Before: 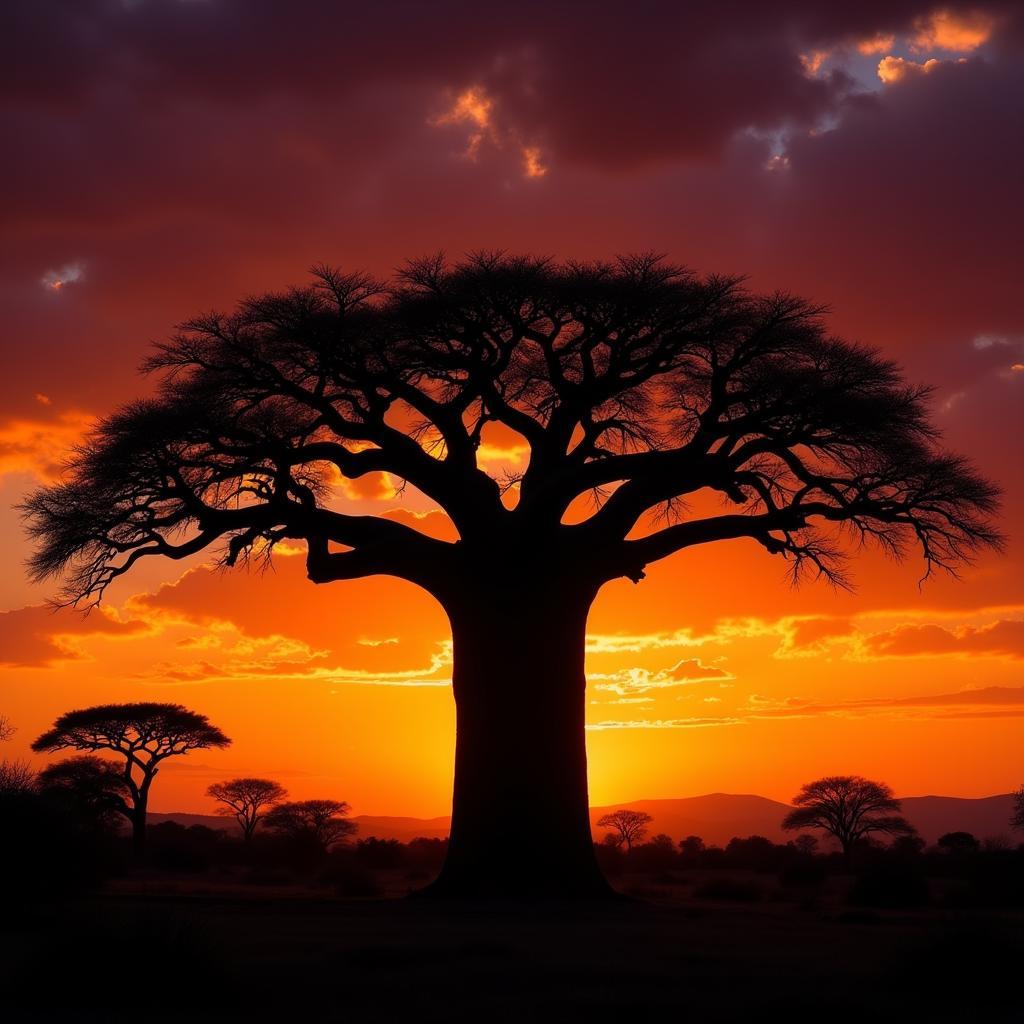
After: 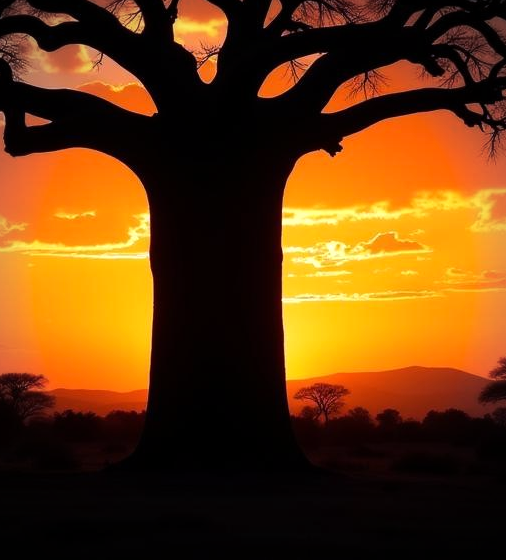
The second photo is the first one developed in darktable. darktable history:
vignetting: fall-off start 87%, automatic ratio true
white balance: red 0.931, blue 1.11
tone equalizer: -8 EV -0.417 EV, -7 EV -0.389 EV, -6 EV -0.333 EV, -5 EV -0.222 EV, -3 EV 0.222 EV, -2 EV 0.333 EV, -1 EV 0.389 EV, +0 EV 0.417 EV, edges refinement/feathering 500, mask exposure compensation -1.57 EV, preserve details no
crop: left 29.672%, top 41.786%, right 20.851%, bottom 3.487%
